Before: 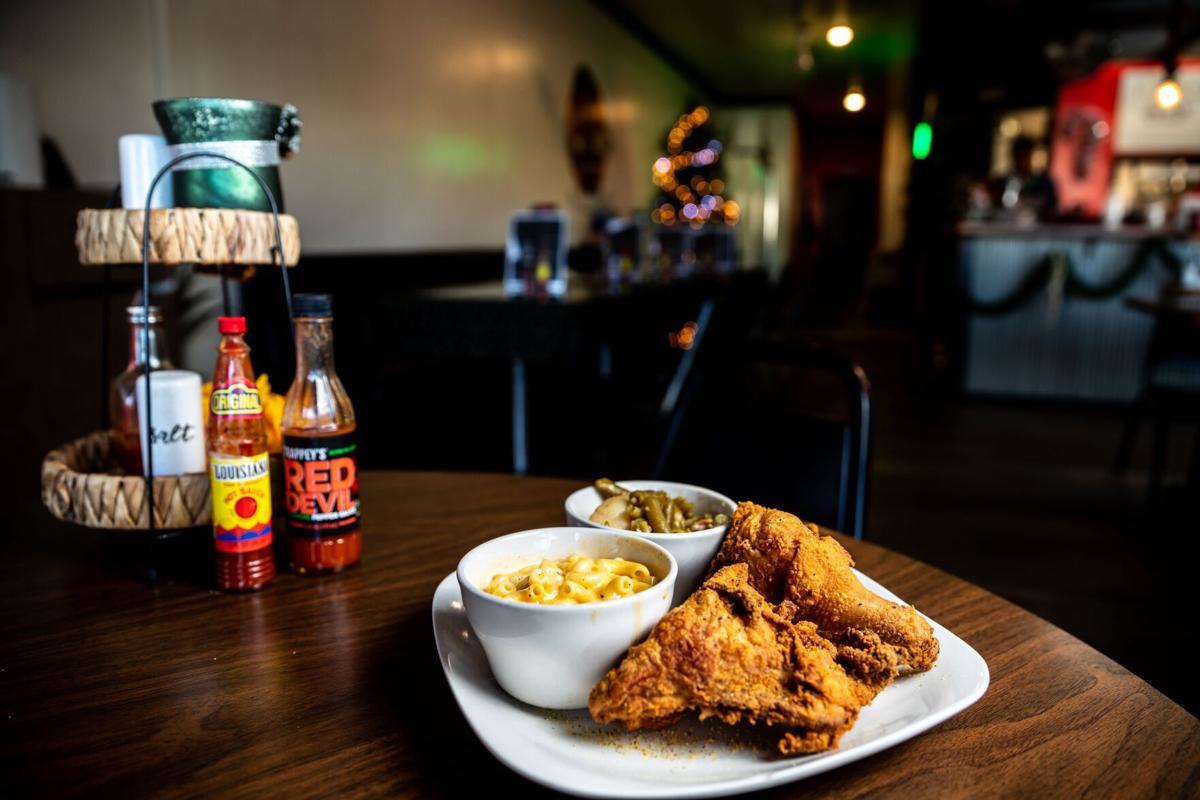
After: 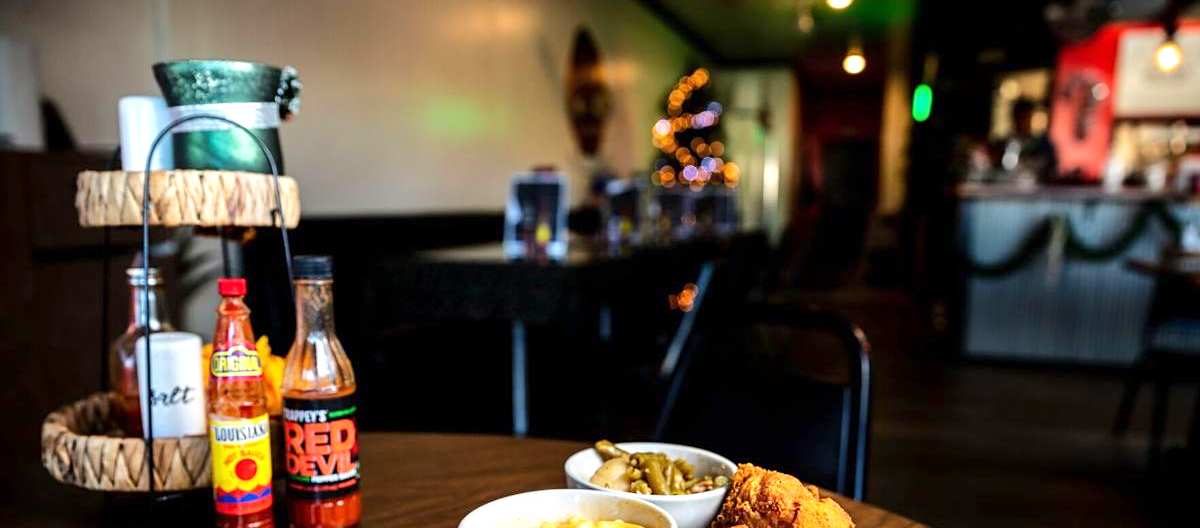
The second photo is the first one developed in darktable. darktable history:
crop and rotate: top 4.814%, bottom 29.181%
tone equalizer: -8 EV 0.993 EV, -7 EV 1 EV, -6 EV 0.976 EV, -5 EV 1 EV, -4 EV 1.04 EV, -3 EV 0.747 EV, -2 EV 0.481 EV, -1 EV 0.264 EV, edges refinement/feathering 500, mask exposure compensation -1.57 EV, preserve details no
sharpen: amount 0.218
